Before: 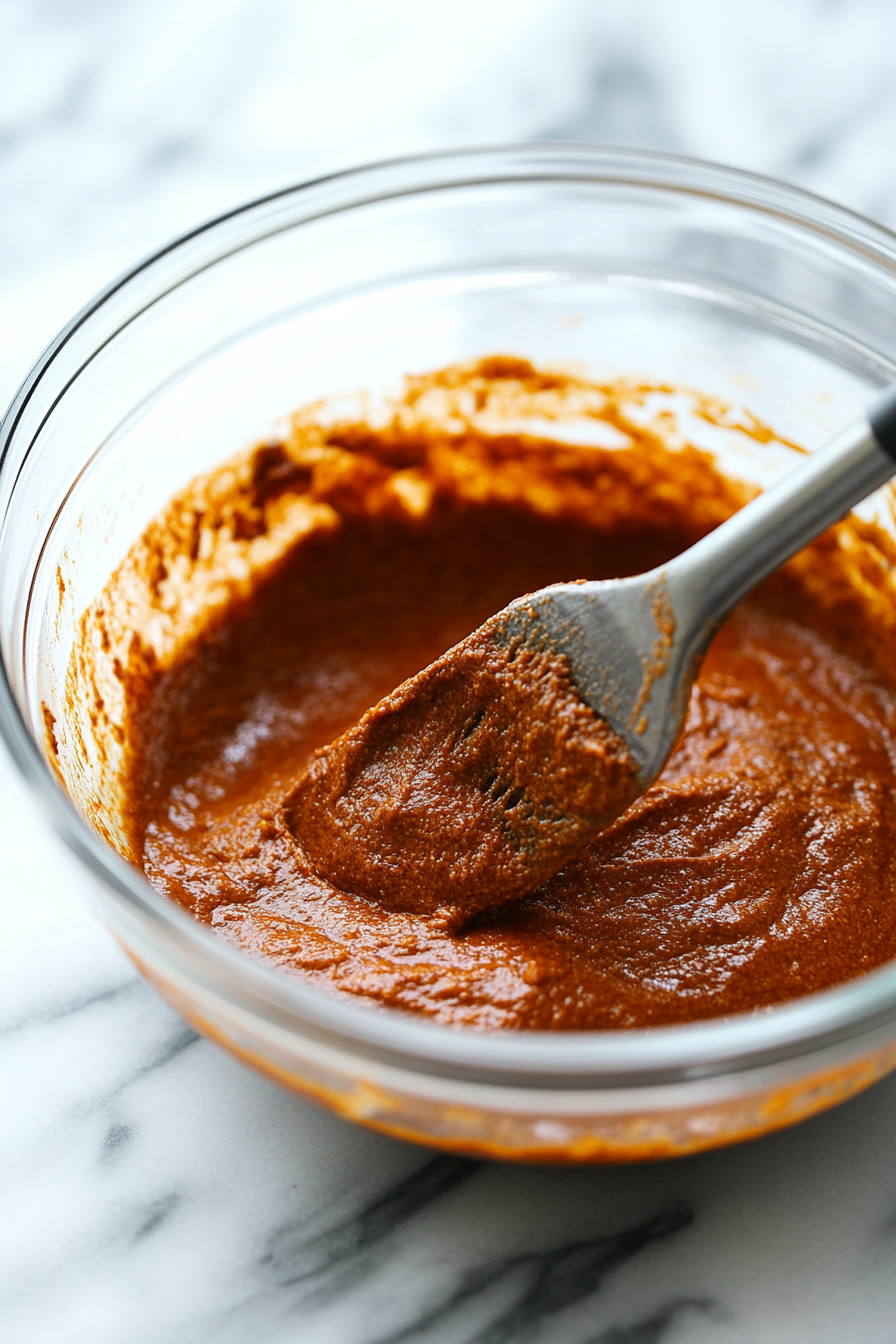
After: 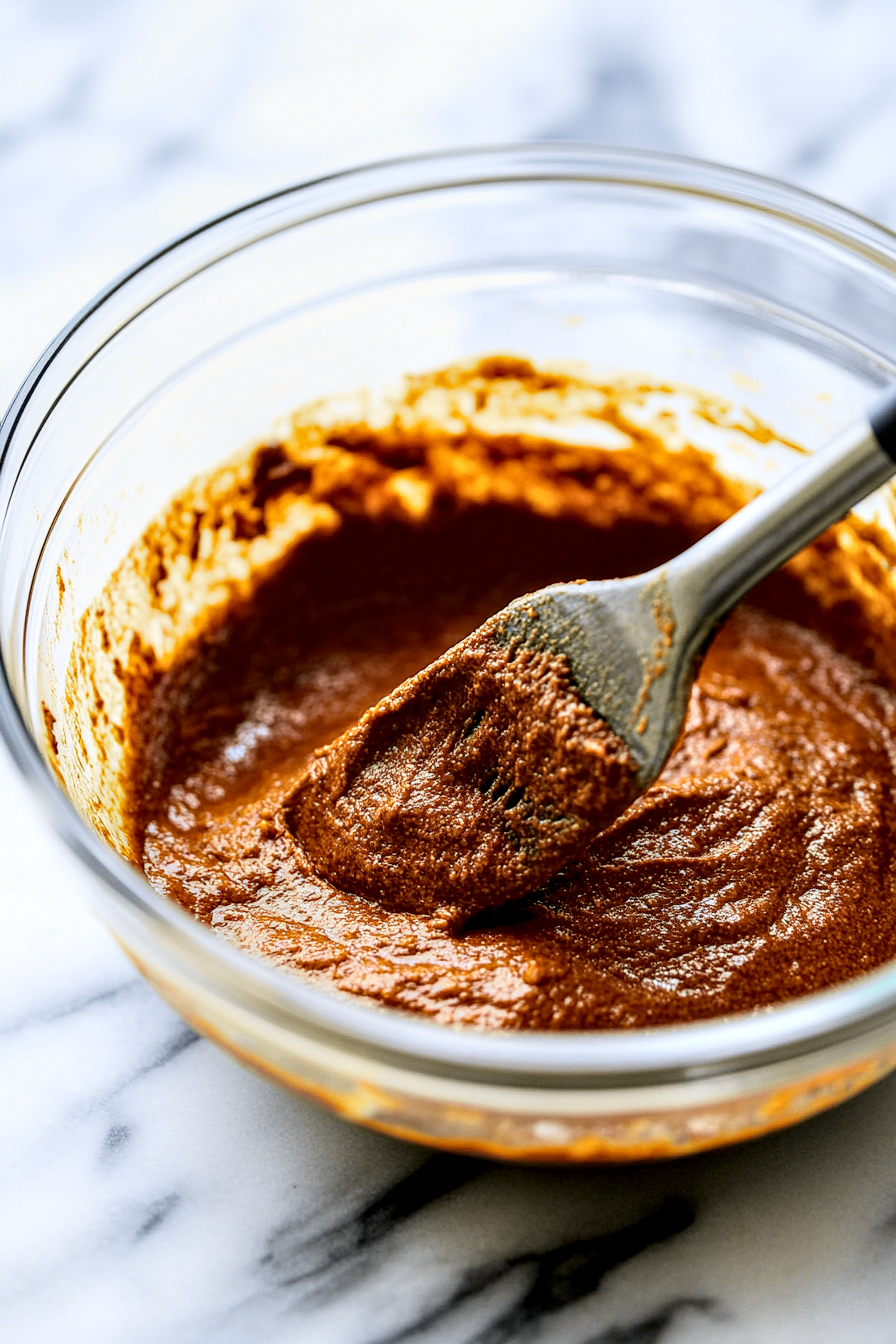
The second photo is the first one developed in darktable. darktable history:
local contrast: detail 150%
tone curve: curves: ch0 [(0.017, 0) (0.122, 0.046) (0.295, 0.297) (0.449, 0.505) (0.559, 0.629) (0.729, 0.796) (0.879, 0.898) (1, 0.97)]; ch1 [(0, 0) (0.393, 0.4) (0.447, 0.447) (0.485, 0.497) (0.522, 0.503) (0.539, 0.52) (0.606, 0.6) (0.696, 0.679) (1, 1)]; ch2 [(0, 0) (0.369, 0.388) (0.449, 0.431) (0.499, 0.501) (0.516, 0.536) (0.604, 0.599) (0.741, 0.763) (1, 1)], color space Lab, independent channels
velvia: on, module defaults
